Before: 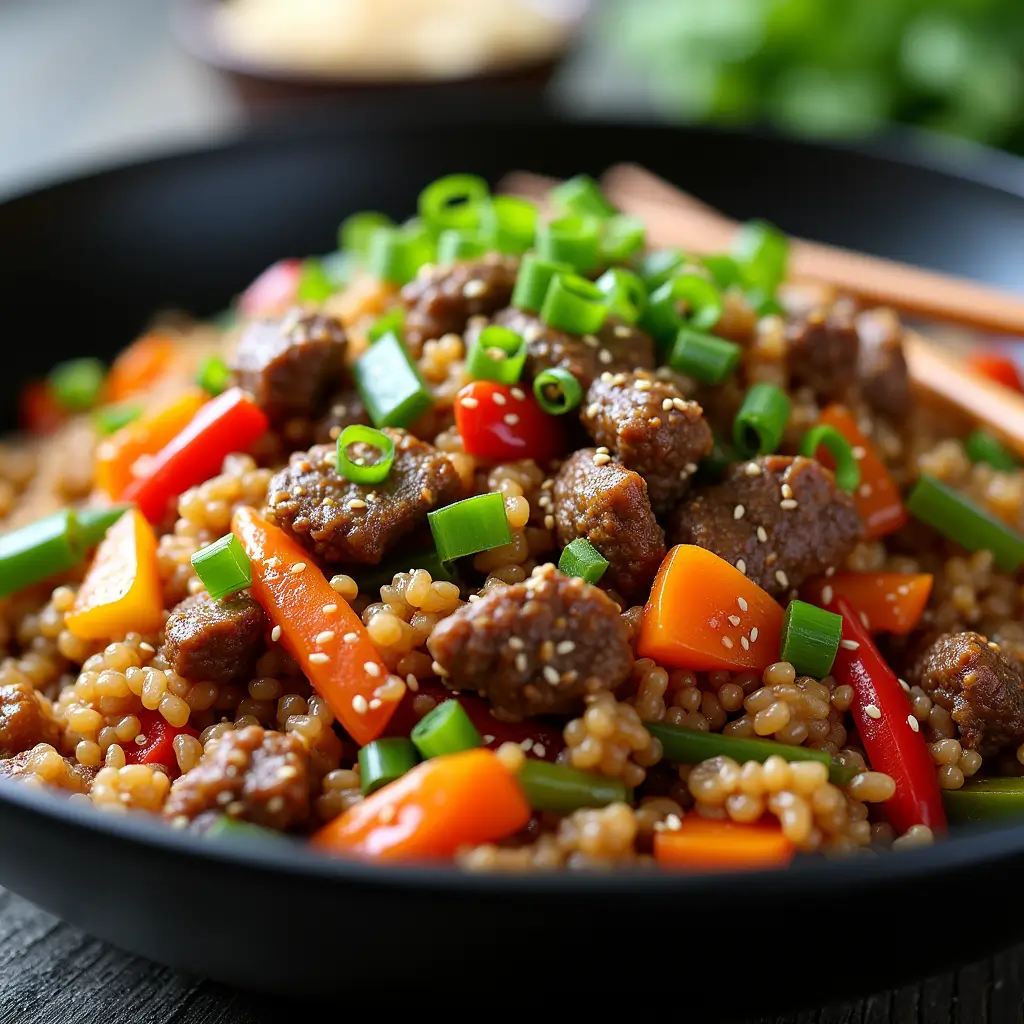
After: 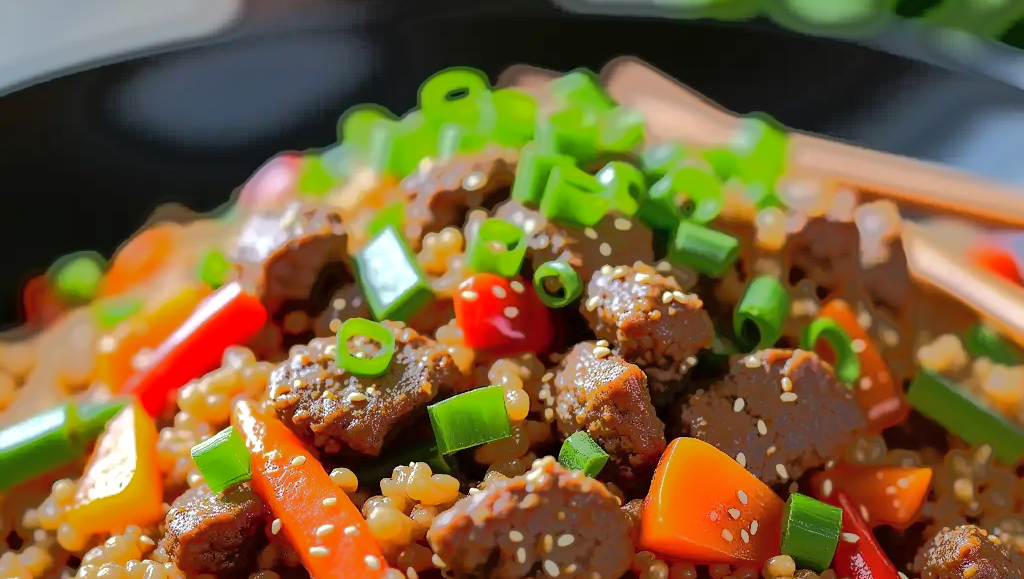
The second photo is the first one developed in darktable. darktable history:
shadows and highlights: on, module defaults
crop and rotate: top 10.469%, bottom 32.912%
tone equalizer: -7 EV -0.658 EV, -6 EV 1.03 EV, -5 EV -0.444 EV, -4 EV 0.446 EV, -3 EV 0.441 EV, -2 EV 0.179 EV, -1 EV -0.144 EV, +0 EV -0.414 EV, edges refinement/feathering 500, mask exposure compensation -1.57 EV, preserve details no
